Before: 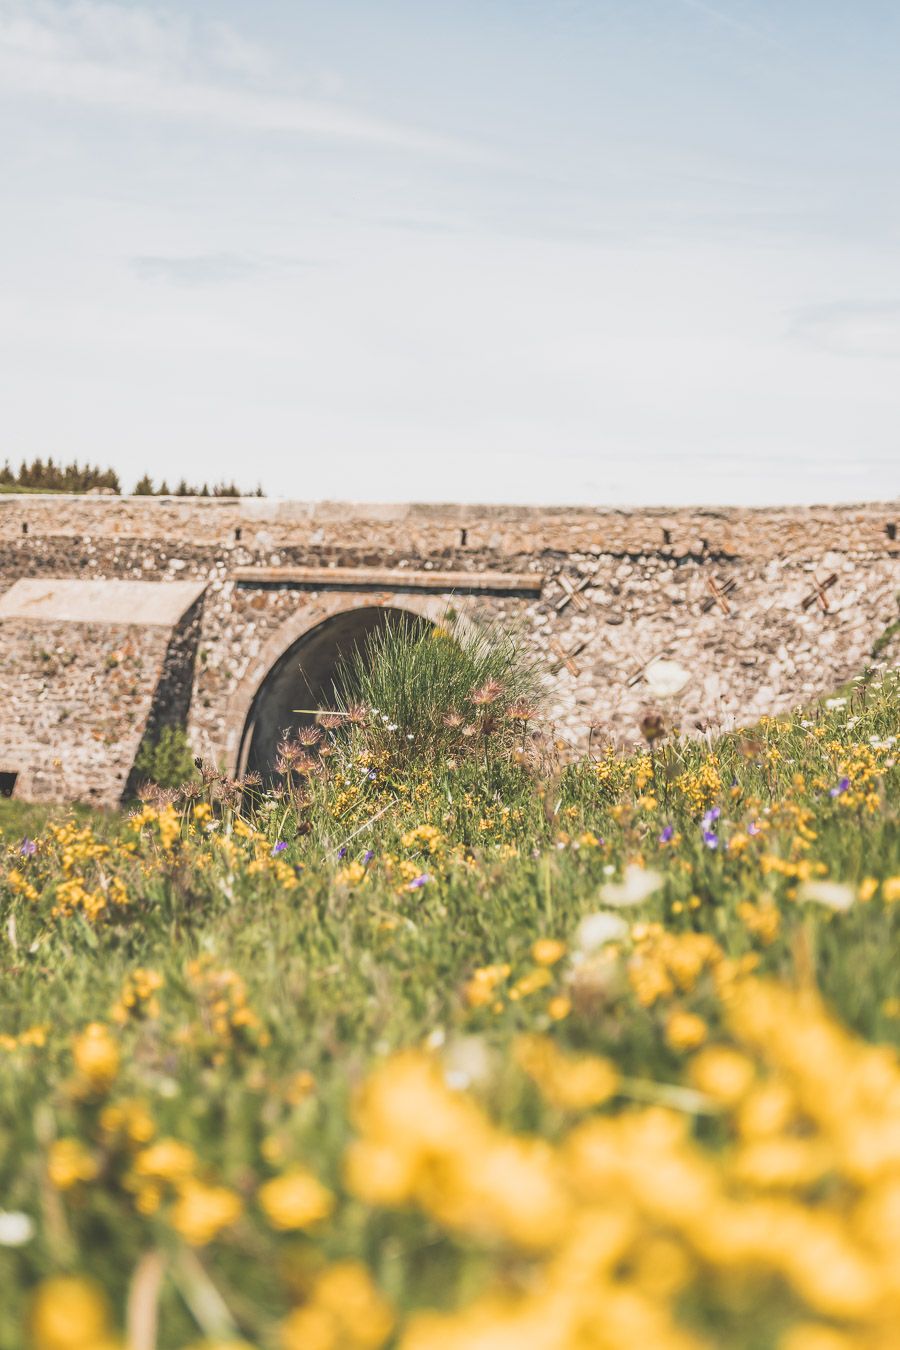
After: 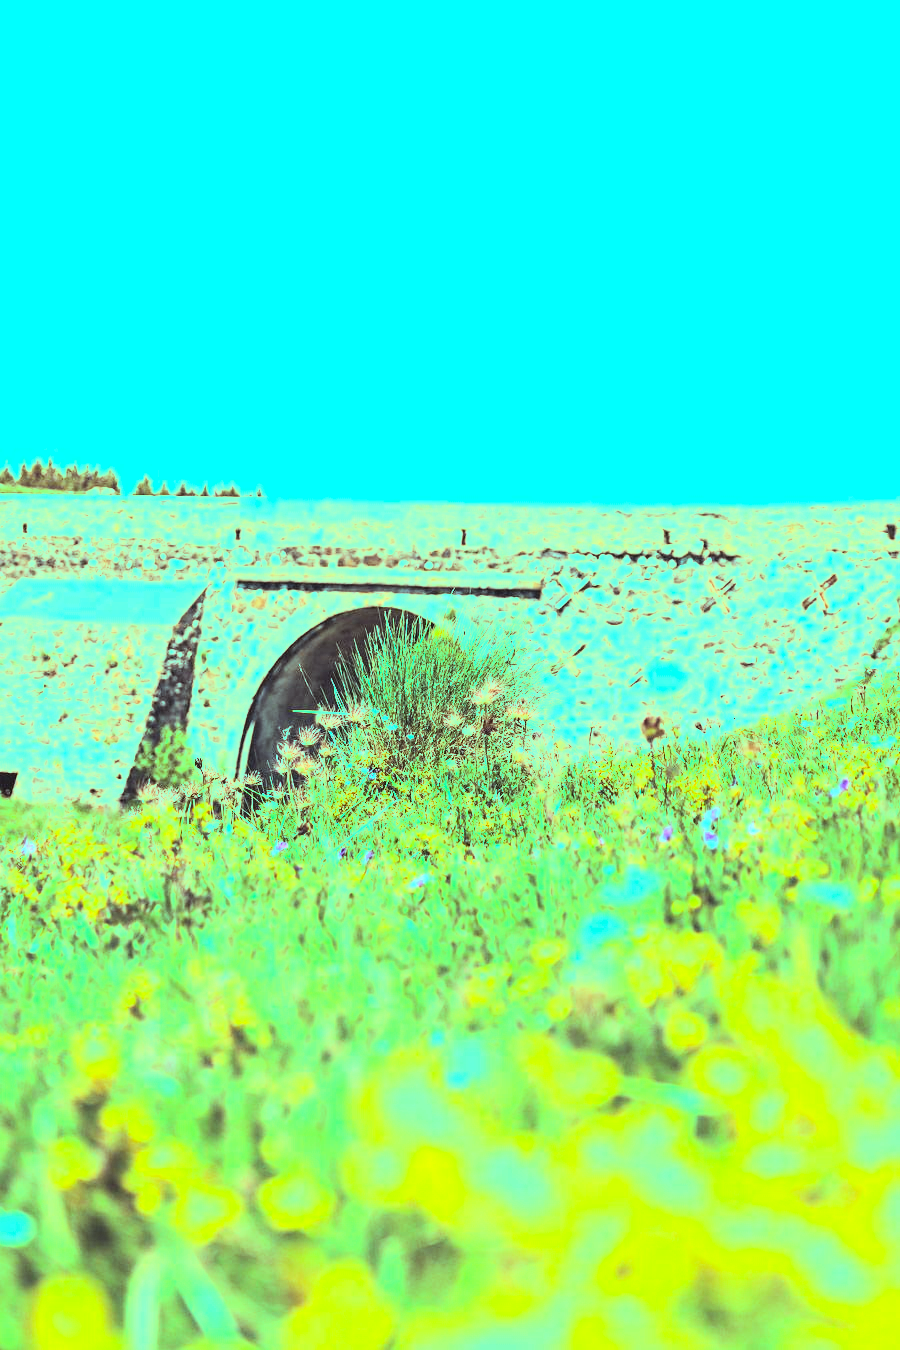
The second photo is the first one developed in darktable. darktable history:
color balance rgb: shadows lift › luminance 0.49%, shadows lift › chroma 6.83%, shadows lift › hue 300.29°, power › hue 208.98°, highlights gain › luminance 20.24%, highlights gain › chroma 13.17%, highlights gain › hue 173.85°, perceptual saturation grading › global saturation 18.05%
color zones: curves: ch0 [(0, 0.5) (0.143, 0.5) (0.286, 0.5) (0.429, 0.5) (0.62, 0.489) (0.714, 0.445) (0.844, 0.496) (1, 0.5)]; ch1 [(0, 0.5) (0.143, 0.5) (0.286, 0.5) (0.429, 0.5) (0.571, 0.5) (0.714, 0.523) (0.857, 0.5) (1, 0.5)]
rgb curve: curves: ch0 [(0, 0) (0.21, 0.15) (0.24, 0.21) (0.5, 0.75) (0.75, 0.96) (0.89, 0.99) (1, 1)]; ch1 [(0, 0.02) (0.21, 0.13) (0.25, 0.2) (0.5, 0.67) (0.75, 0.9) (0.89, 0.97) (1, 1)]; ch2 [(0, 0.02) (0.21, 0.13) (0.25, 0.2) (0.5, 0.67) (0.75, 0.9) (0.89, 0.97) (1, 1)], compensate middle gray true
